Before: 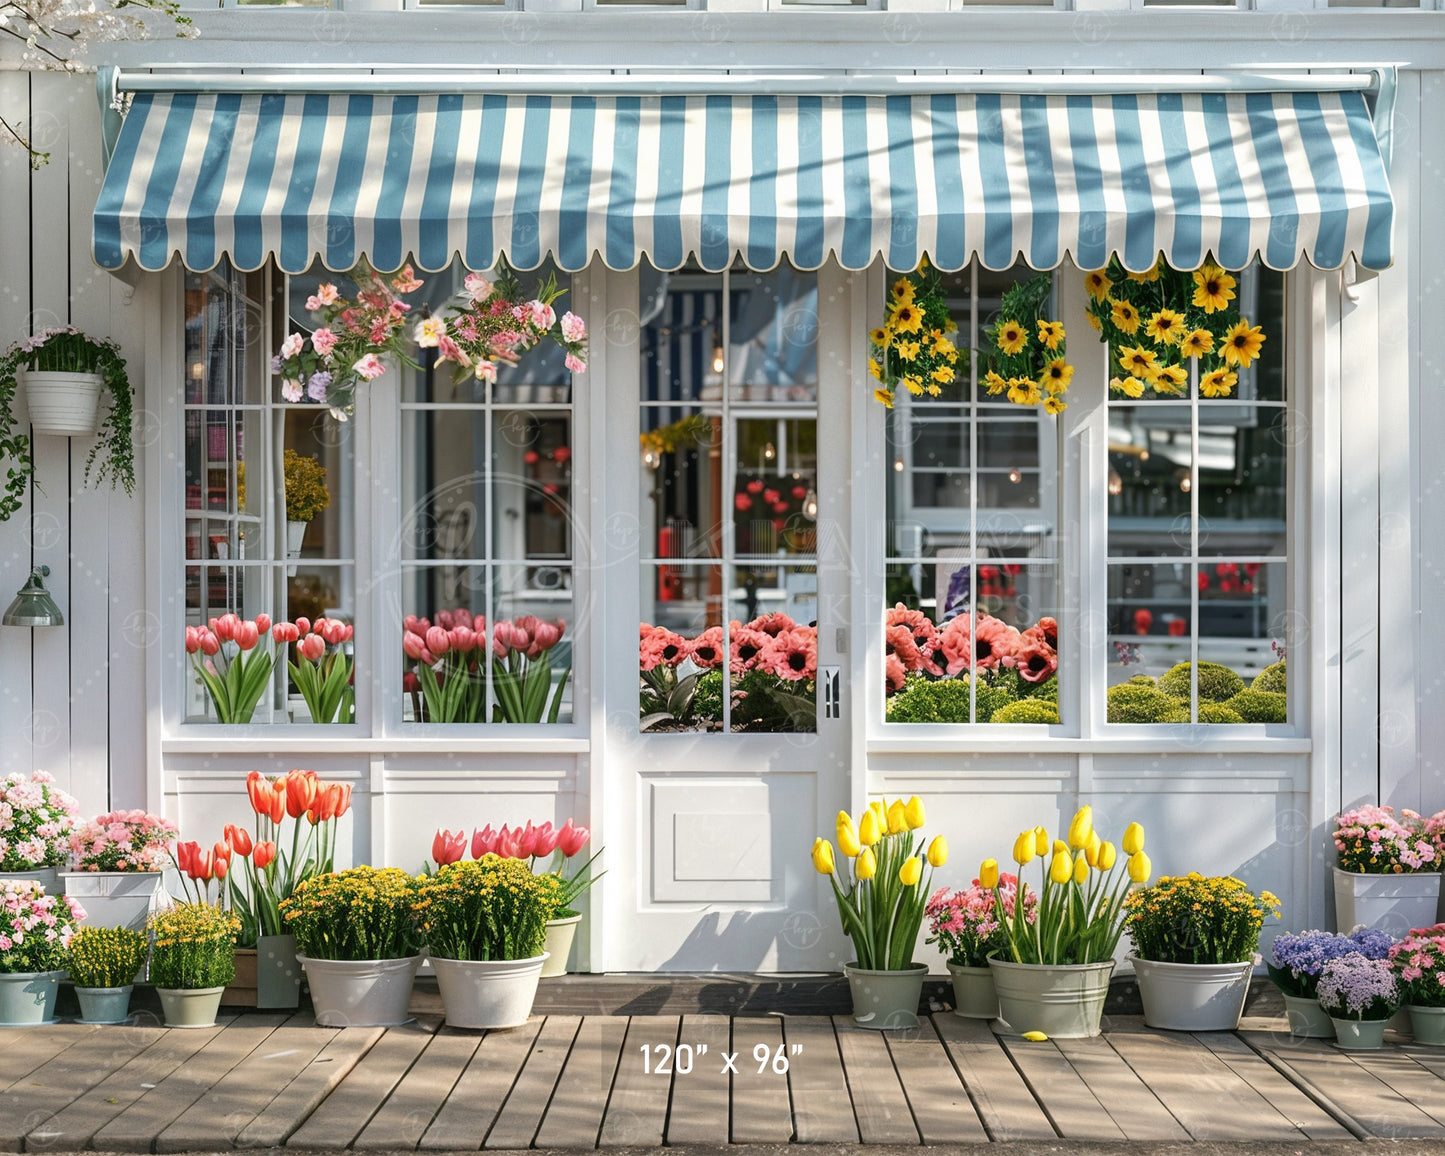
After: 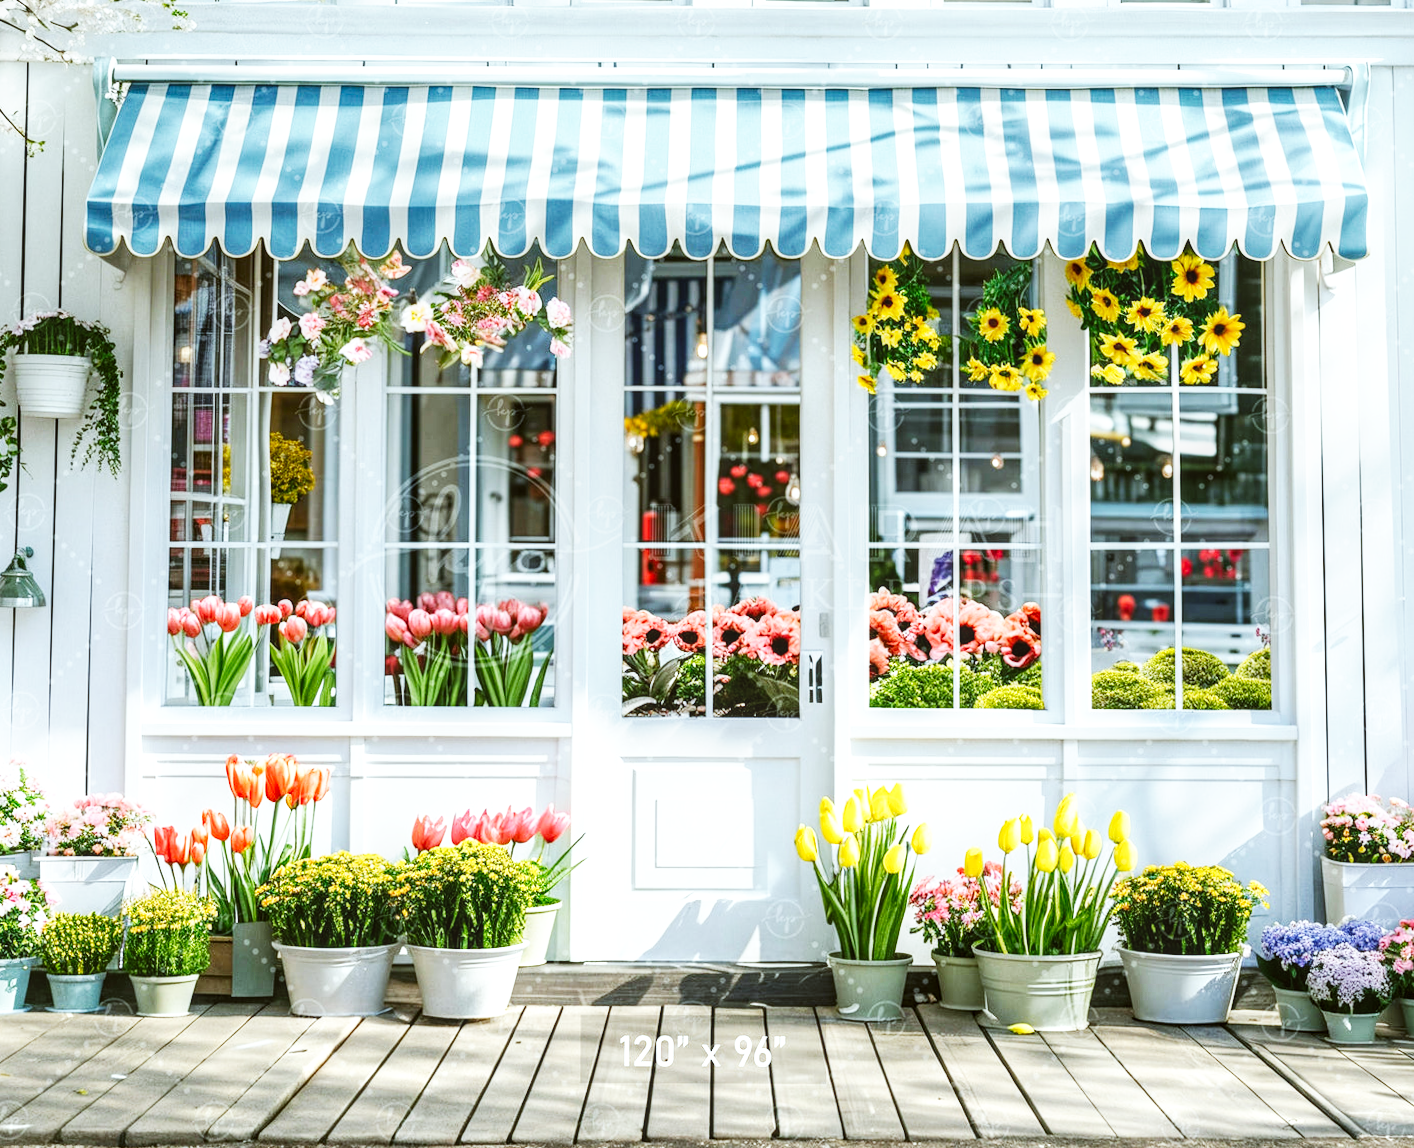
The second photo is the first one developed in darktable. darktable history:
color balance: lift [1.004, 1.002, 1.002, 0.998], gamma [1, 1.007, 1.002, 0.993], gain [1, 0.977, 1.013, 1.023], contrast -3.64%
base curve: curves: ch0 [(0, 0) (0.007, 0.004) (0.027, 0.03) (0.046, 0.07) (0.207, 0.54) (0.442, 0.872) (0.673, 0.972) (1, 1)], preserve colors none
rotate and perspective: rotation 0.226°, lens shift (vertical) -0.042, crop left 0.023, crop right 0.982, crop top 0.006, crop bottom 0.994
local contrast: on, module defaults
white balance: red 0.925, blue 1.046
